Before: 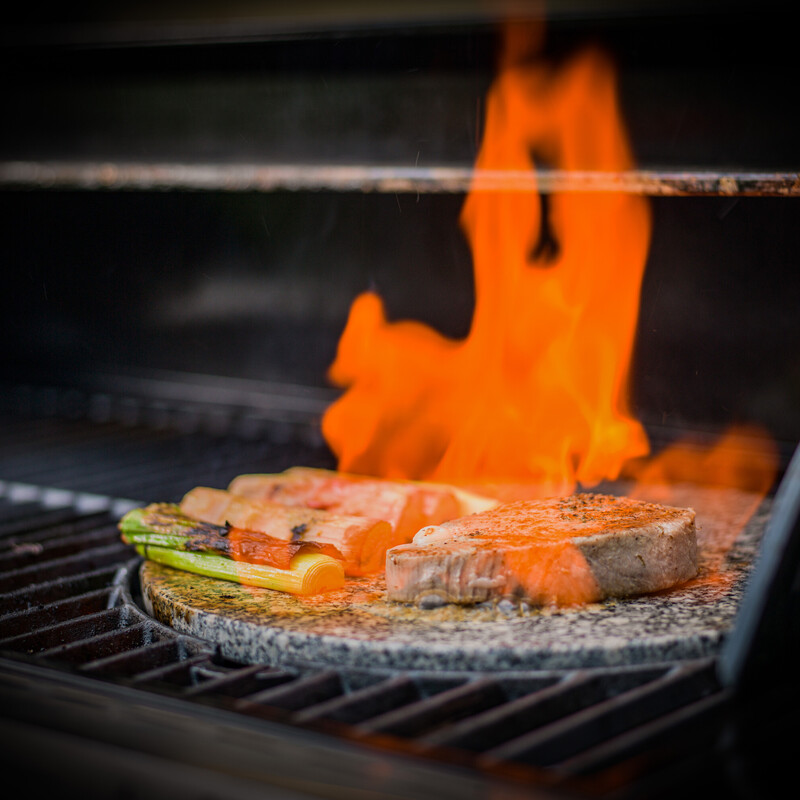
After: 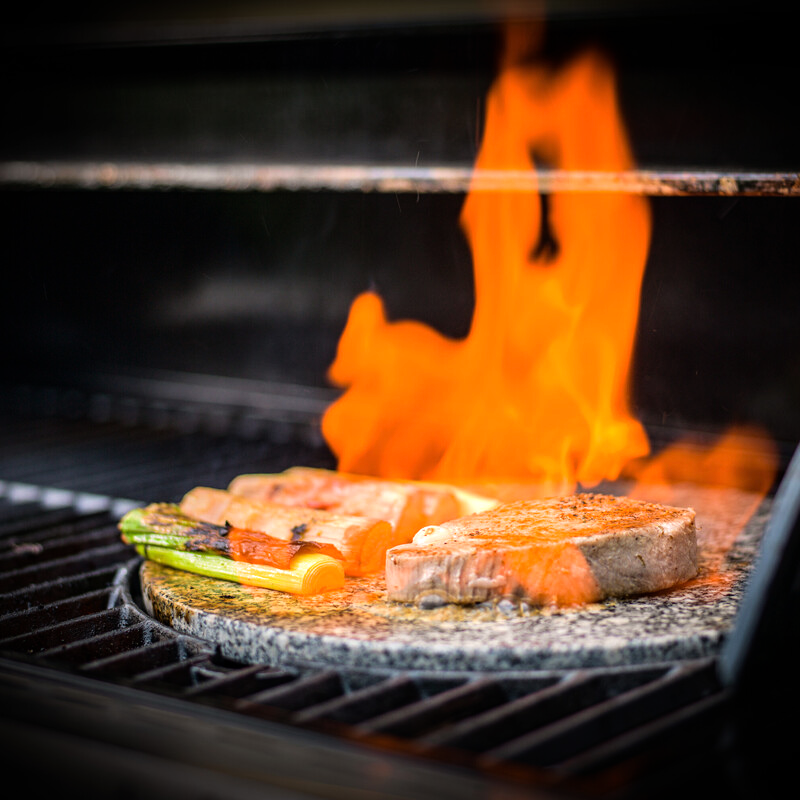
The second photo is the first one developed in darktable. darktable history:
tone equalizer: -8 EV -0.779 EV, -7 EV -0.704 EV, -6 EV -0.619 EV, -5 EV -0.405 EV, -3 EV 0.369 EV, -2 EV 0.6 EV, -1 EV 0.686 EV, +0 EV 0.74 EV
